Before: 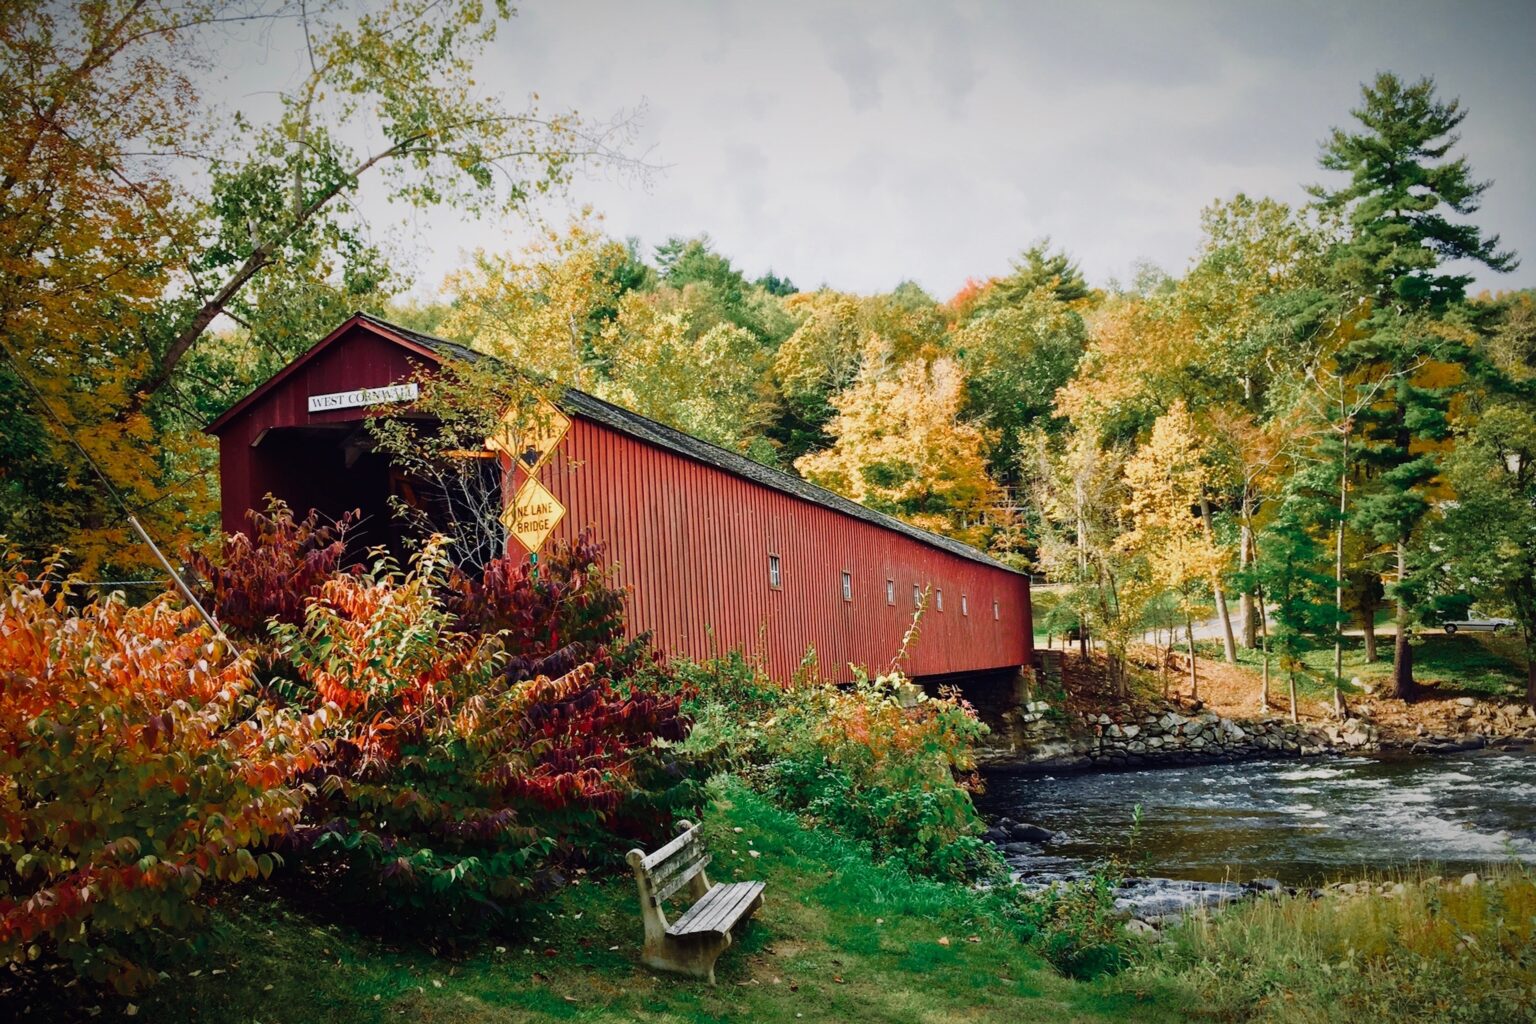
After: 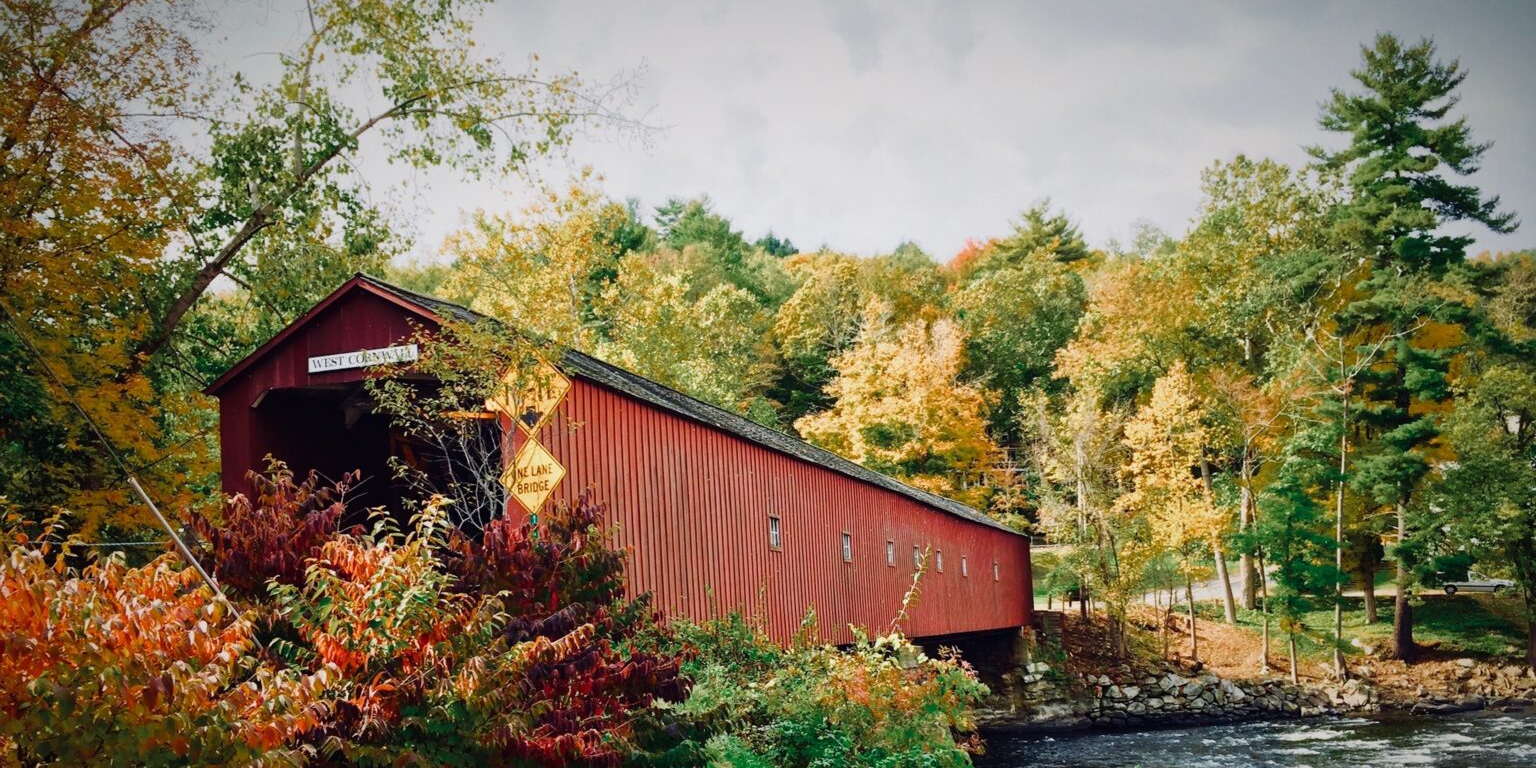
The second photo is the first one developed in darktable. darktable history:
crop: top 3.857%, bottom 21.132%
